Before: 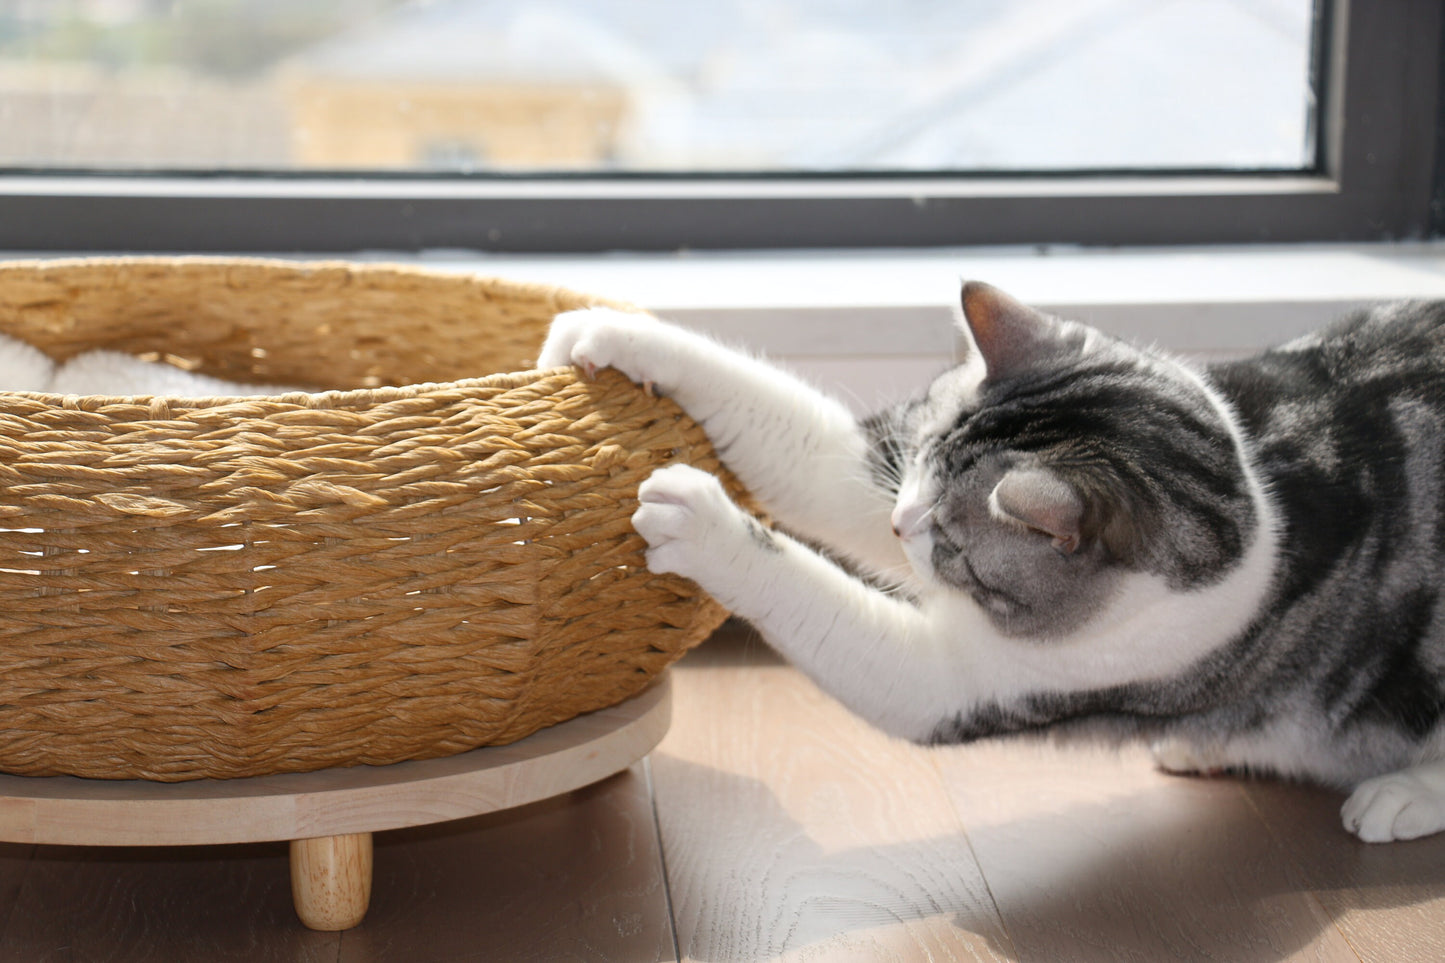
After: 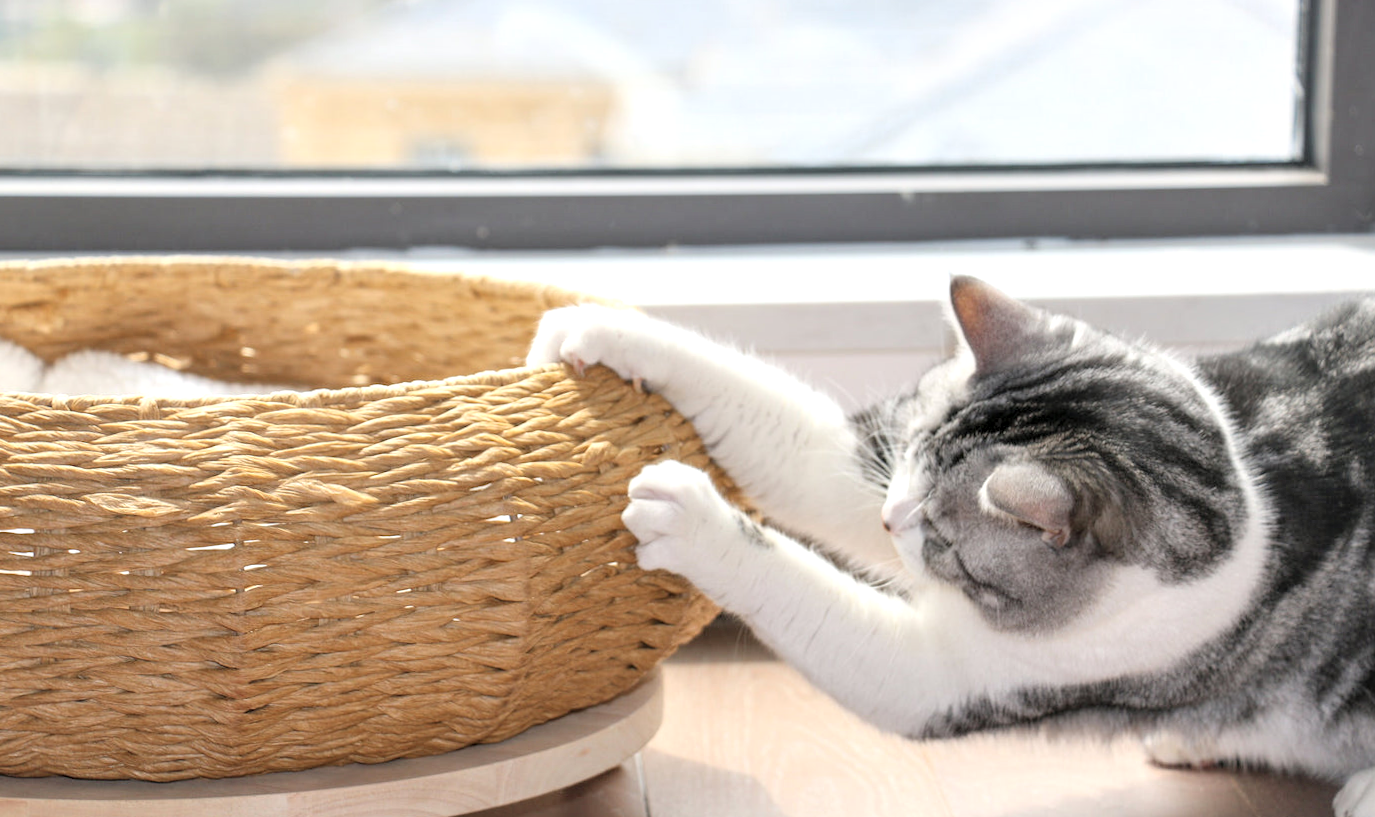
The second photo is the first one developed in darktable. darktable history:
local contrast: highlights 58%, detail 145%
crop and rotate: angle 0.382°, left 0.236%, right 3.61%, bottom 14.212%
contrast brightness saturation: brightness 0.286
